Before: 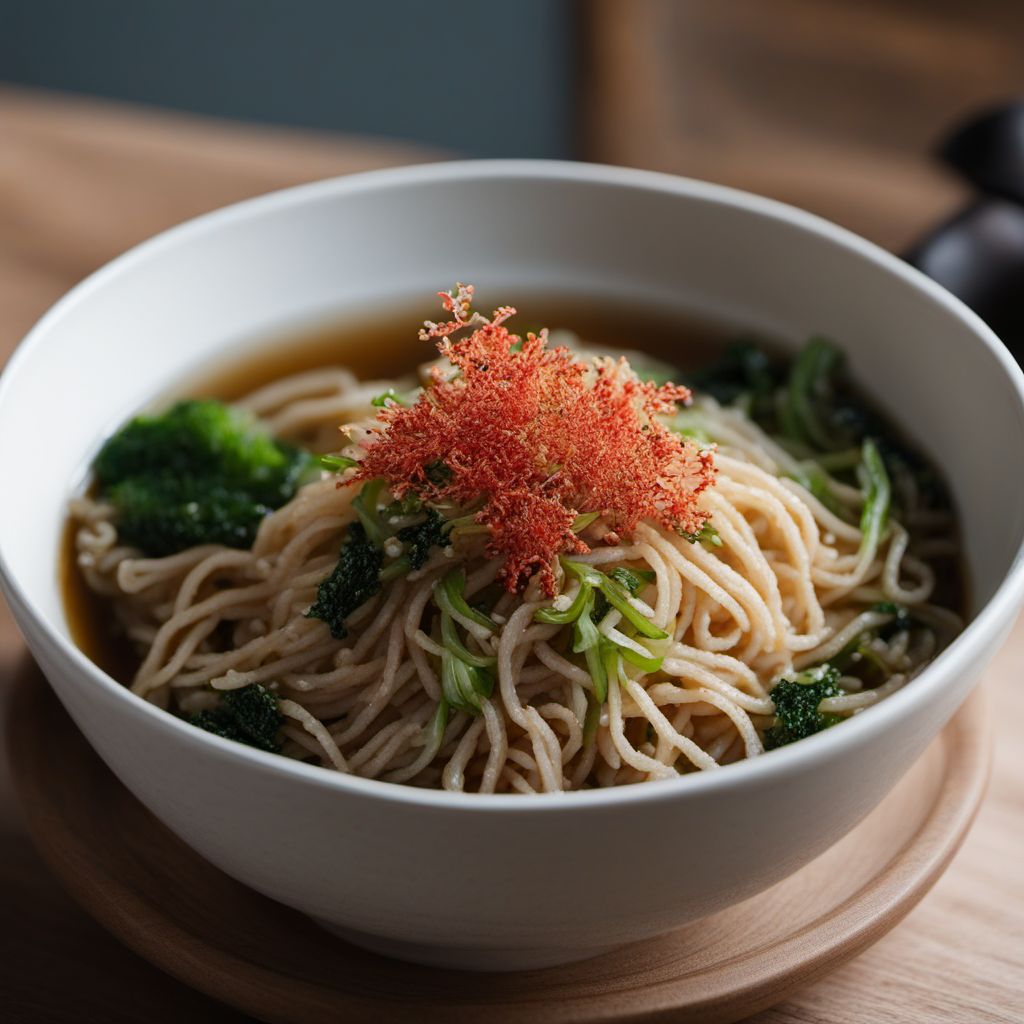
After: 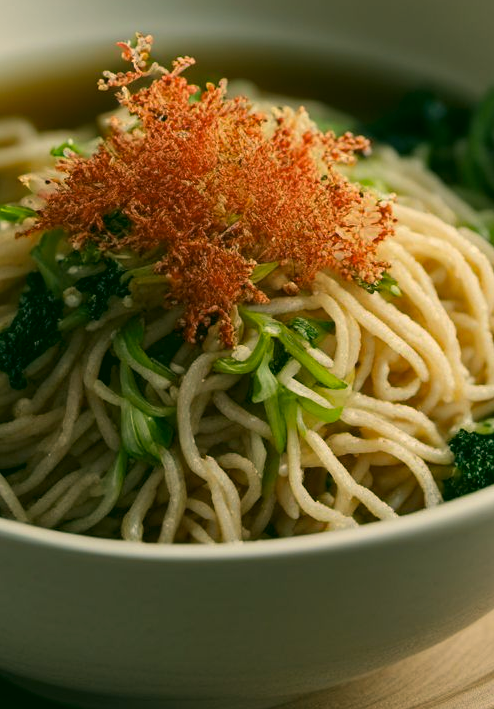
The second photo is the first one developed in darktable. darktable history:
color correction: highlights a* 4.7, highlights b* 23.54, shadows a* -15.53, shadows b* 4.04
crop: left 31.397%, top 24.439%, right 20.288%, bottom 6.269%
